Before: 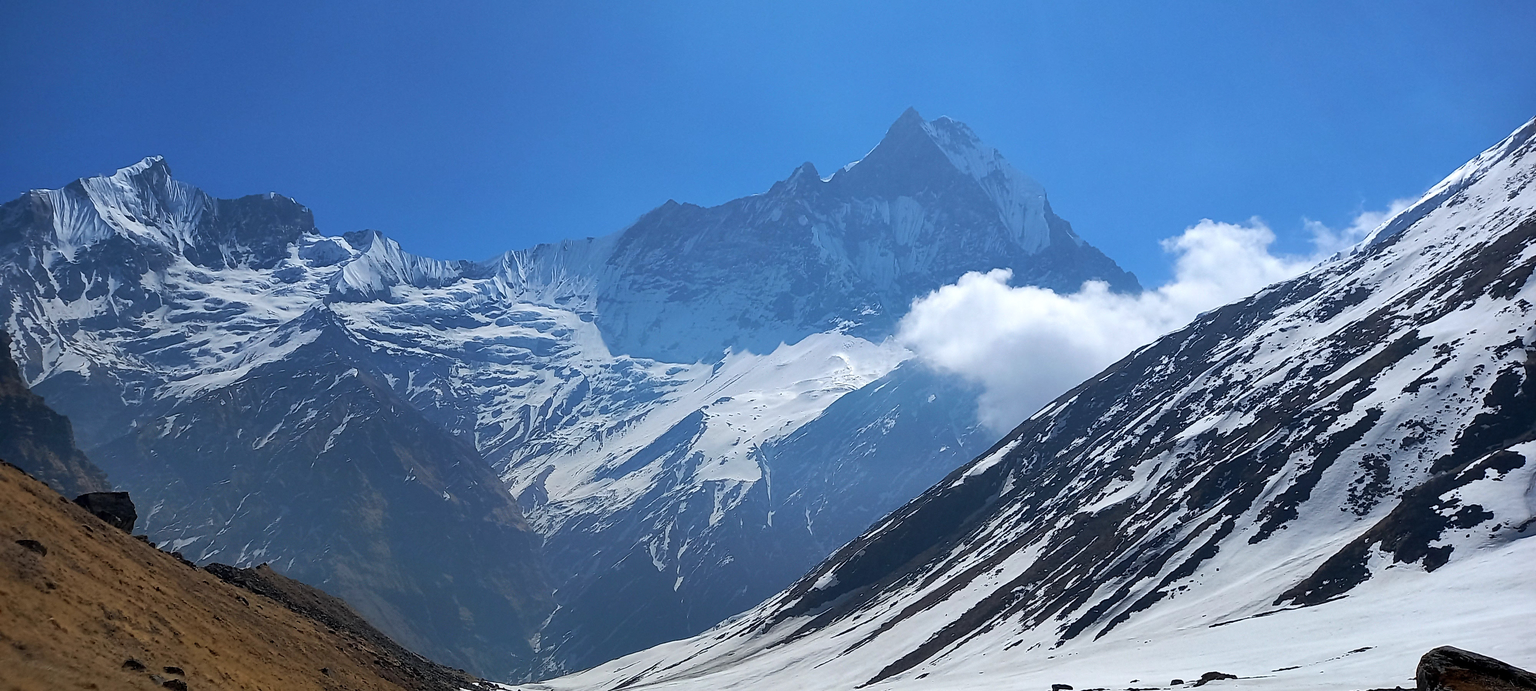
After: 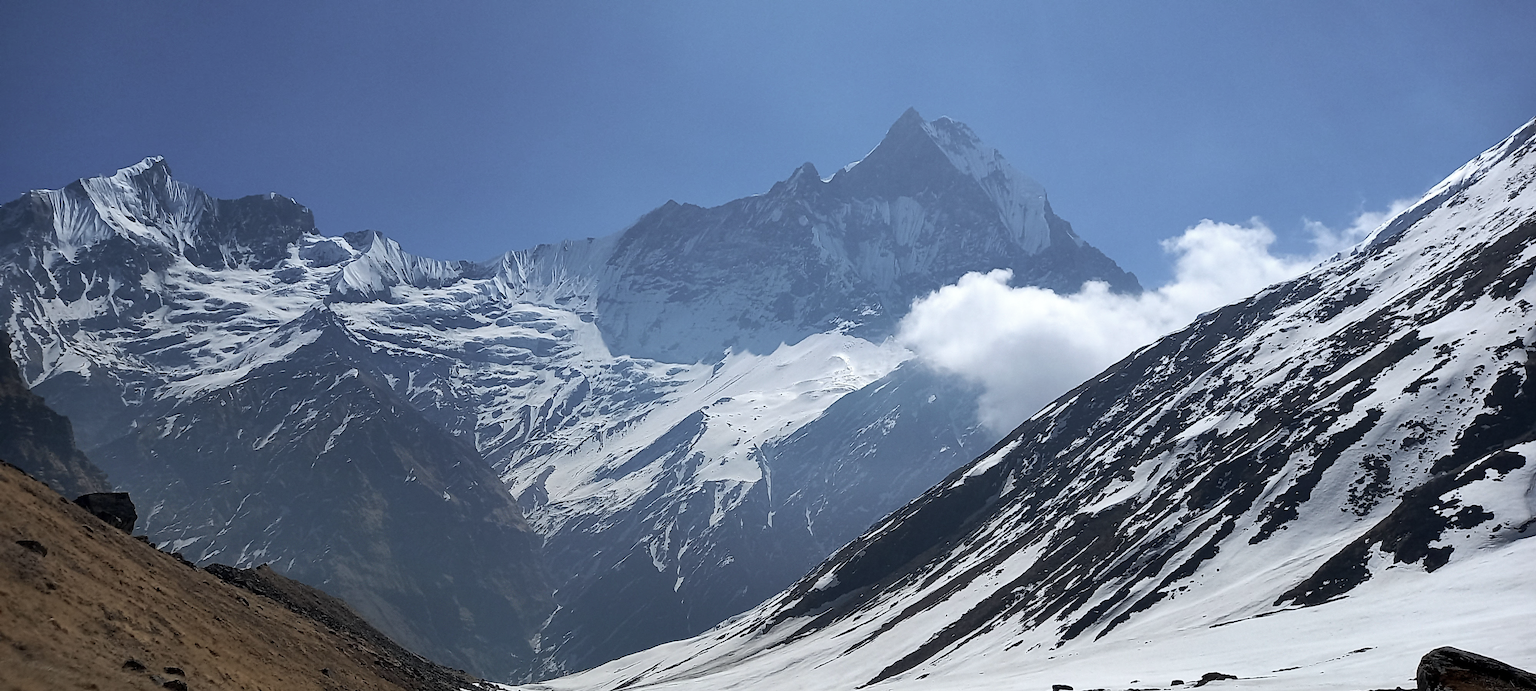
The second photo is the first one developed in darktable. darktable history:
contrast brightness saturation: contrast 0.102, saturation -0.36
